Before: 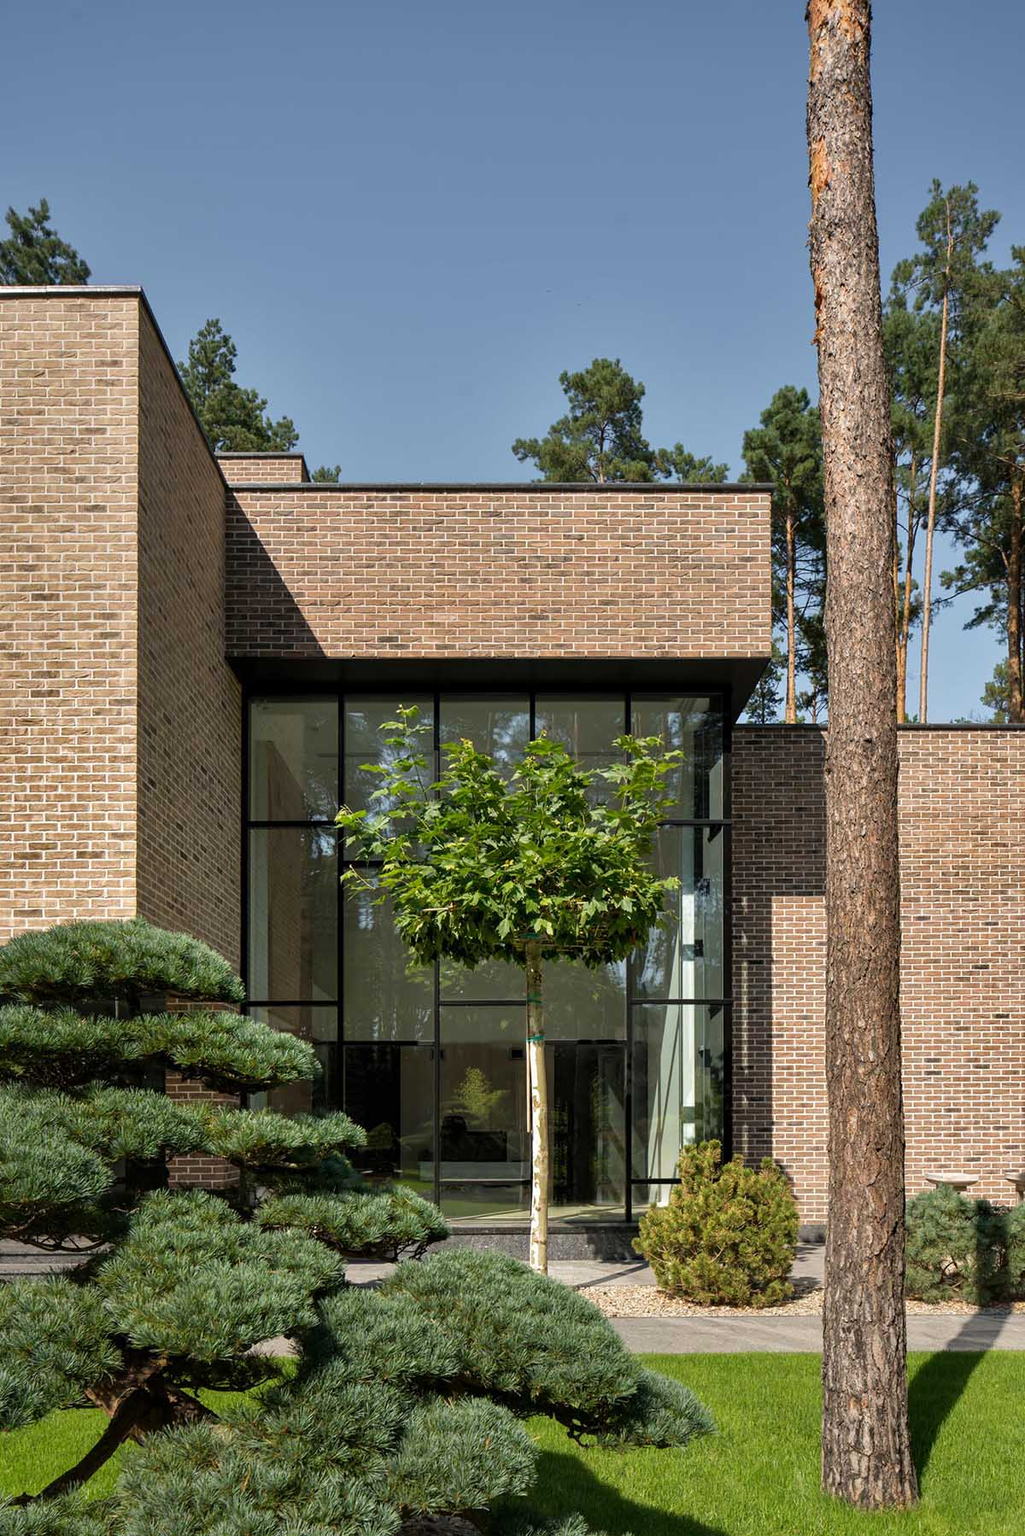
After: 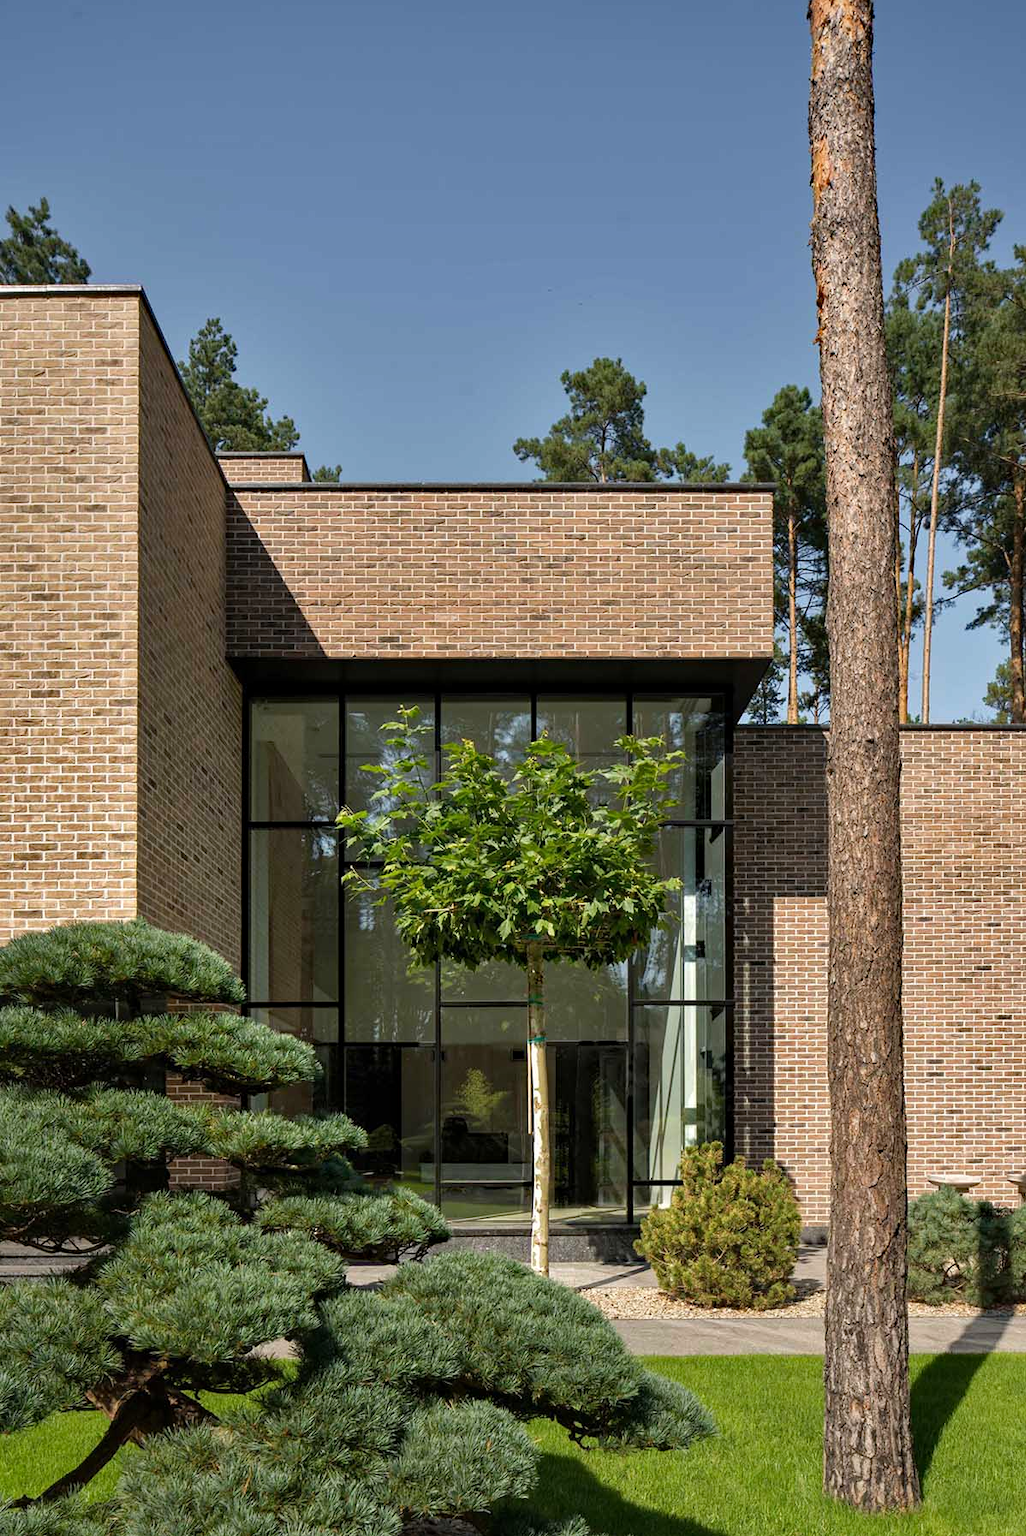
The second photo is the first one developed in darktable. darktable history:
haze removal: adaptive false
crop: top 0.142%, bottom 0.122%
